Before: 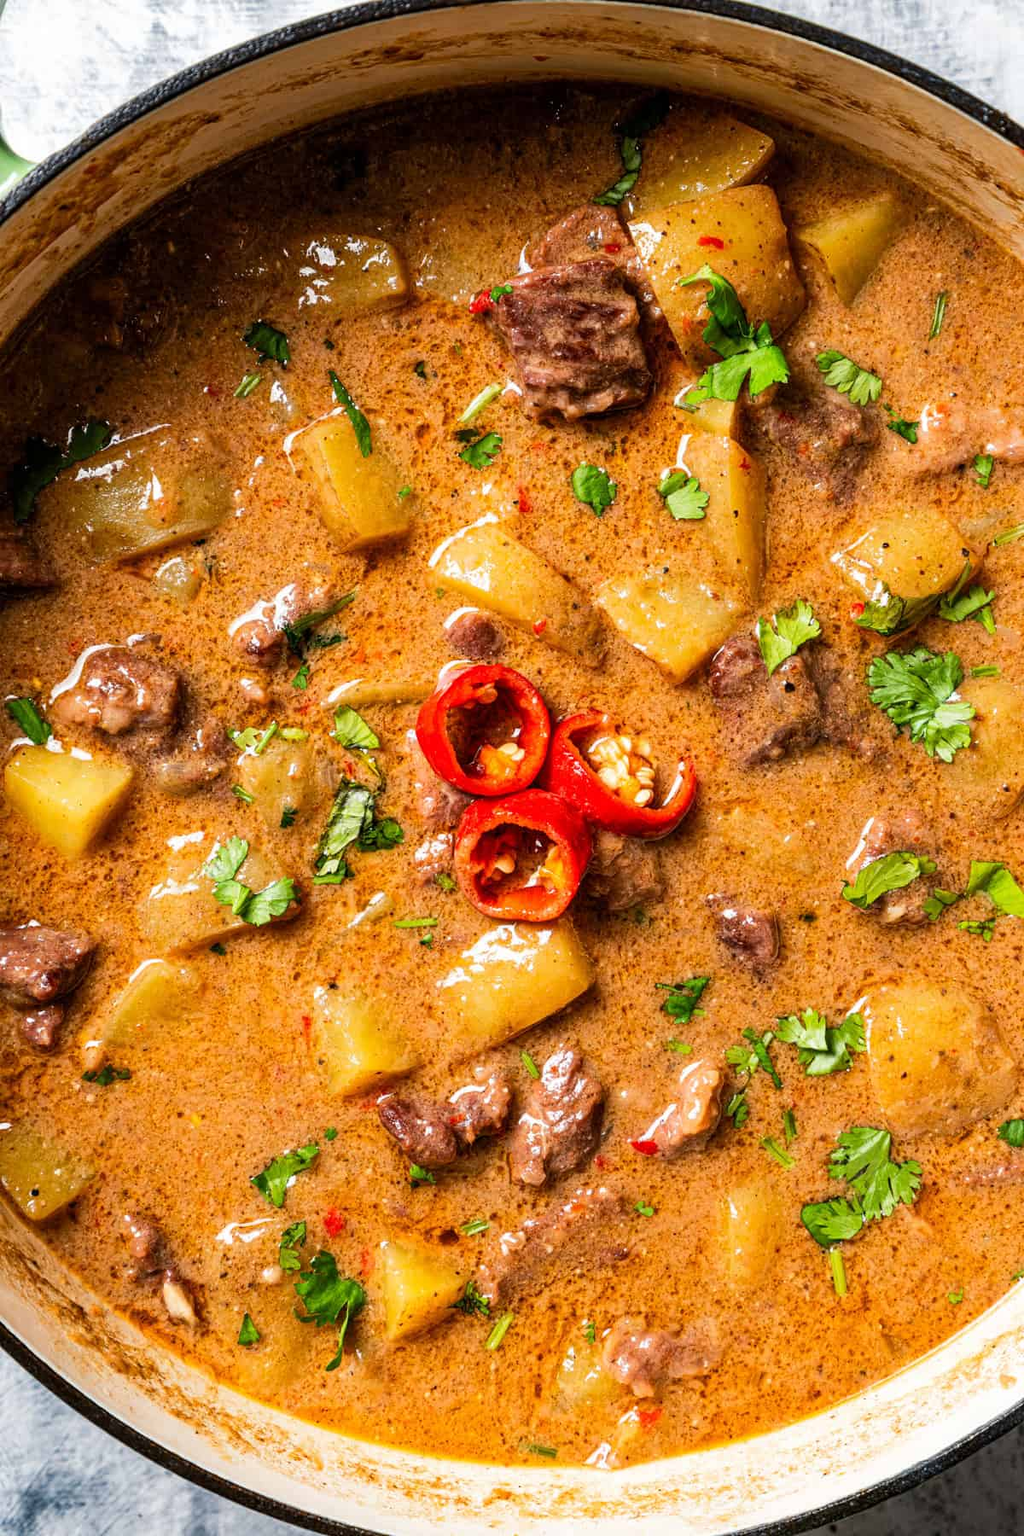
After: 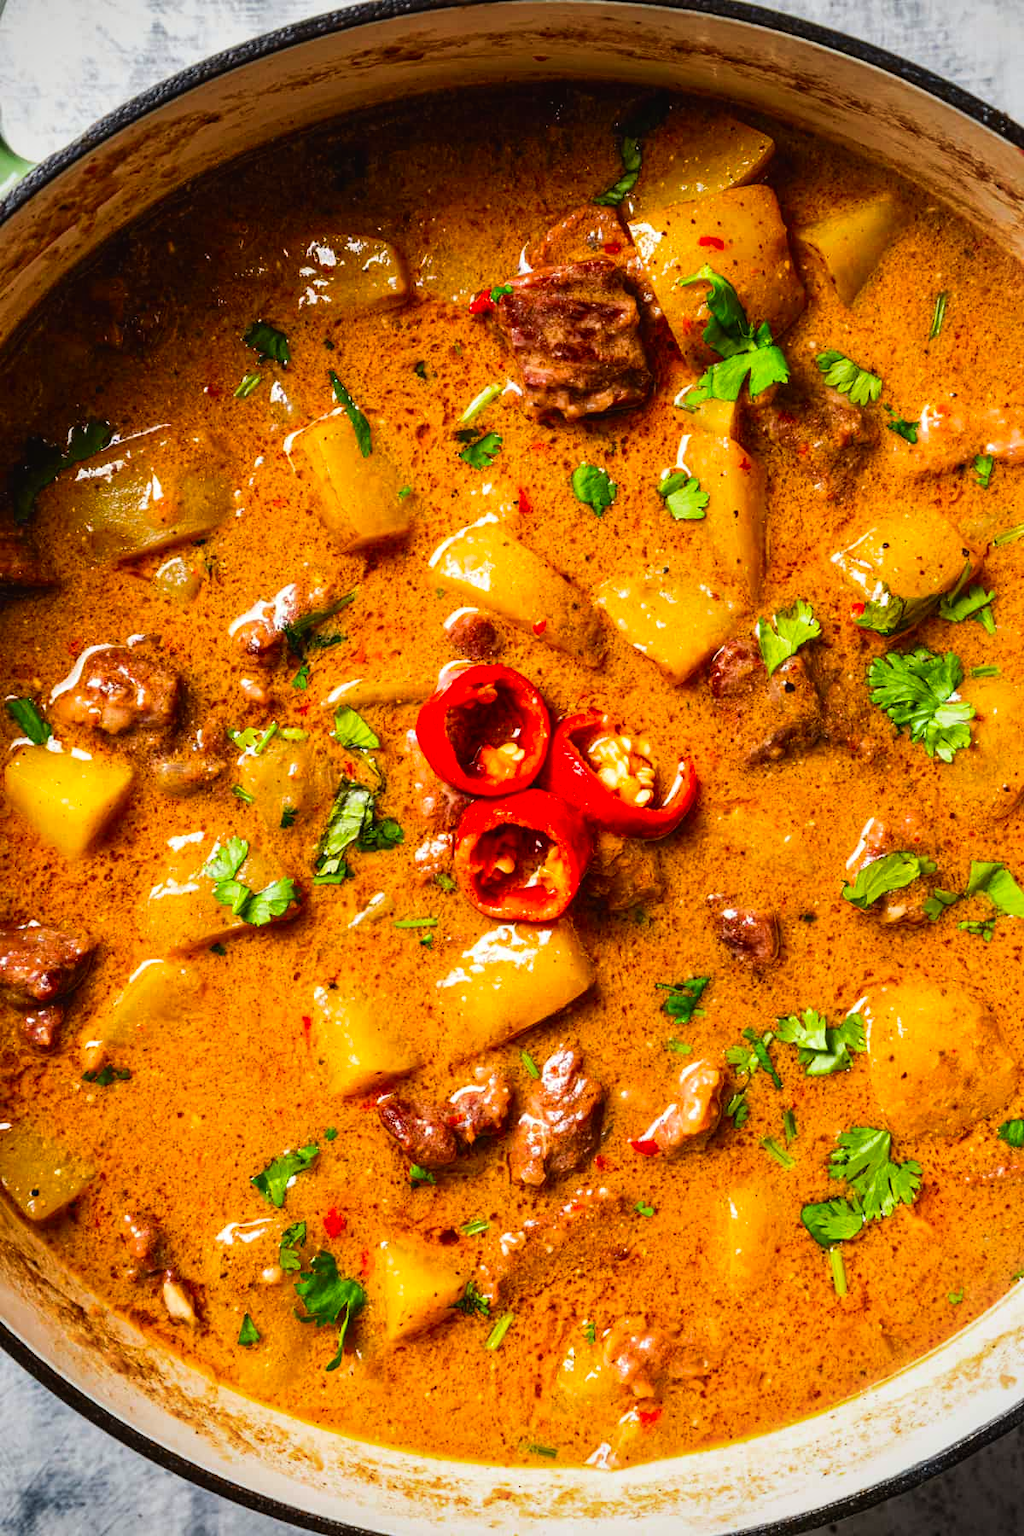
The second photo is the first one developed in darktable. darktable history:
vignetting: on, module defaults
exposure: black level correction -0.003, exposure 0.032 EV, compensate highlight preservation false
color balance rgb: power › luminance -3.789%, power › chroma 0.561%, power › hue 42.41°, perceptual saturation grading › global saturation 25.799%
contrast brightness saturation: contrast 0.084, saturation 0.2
